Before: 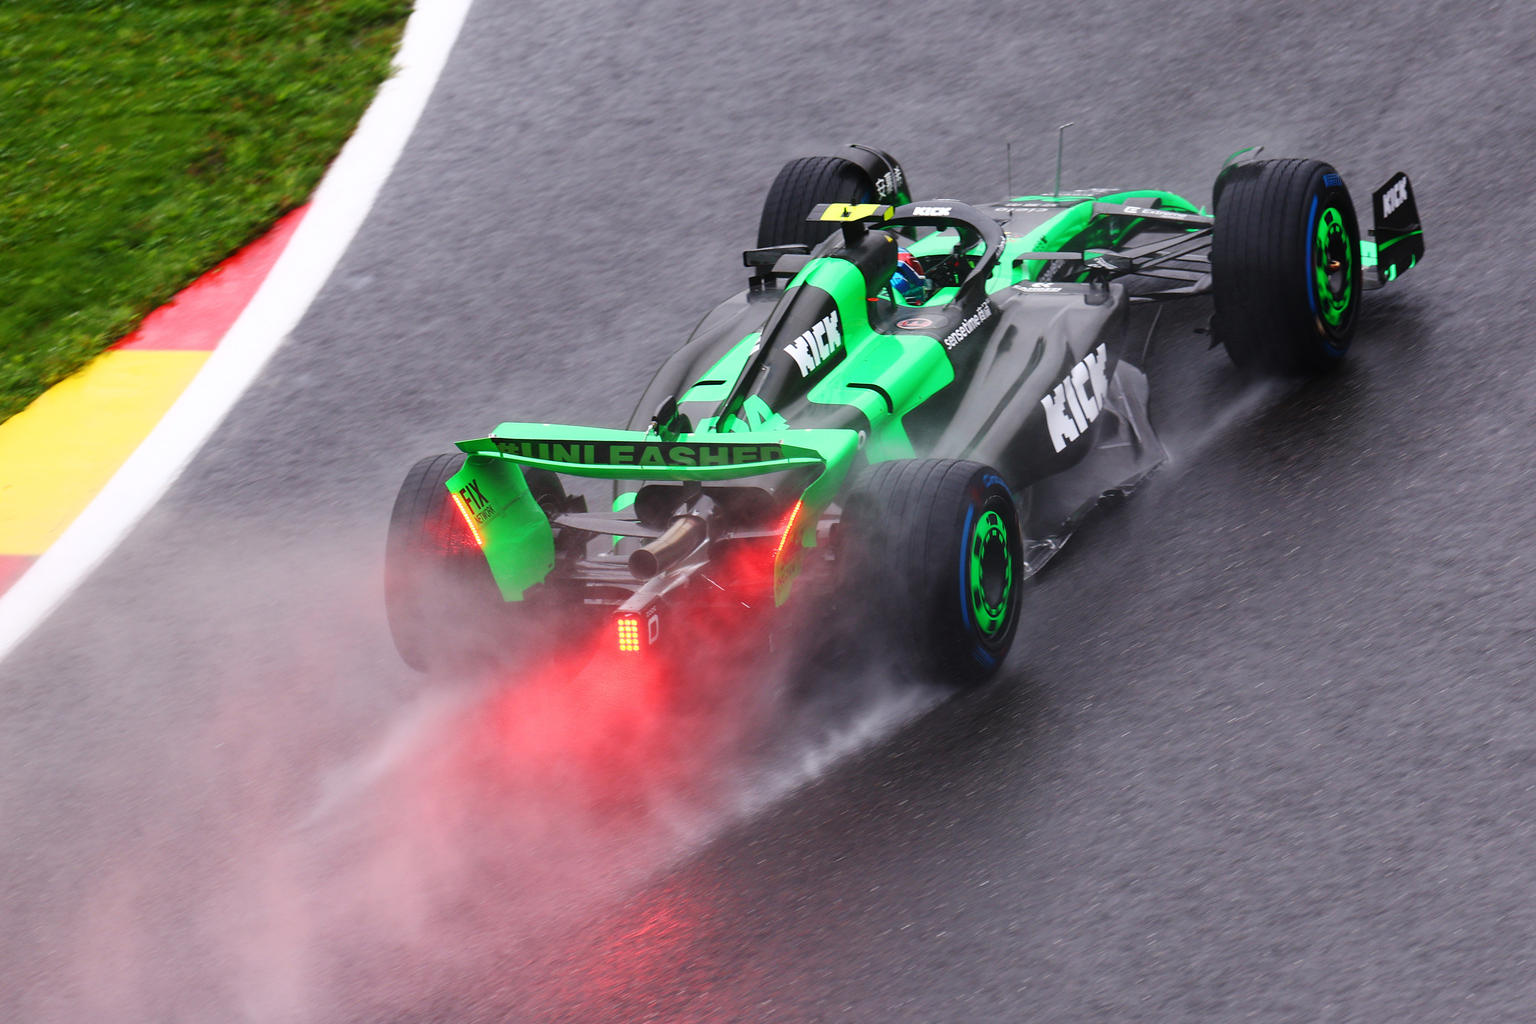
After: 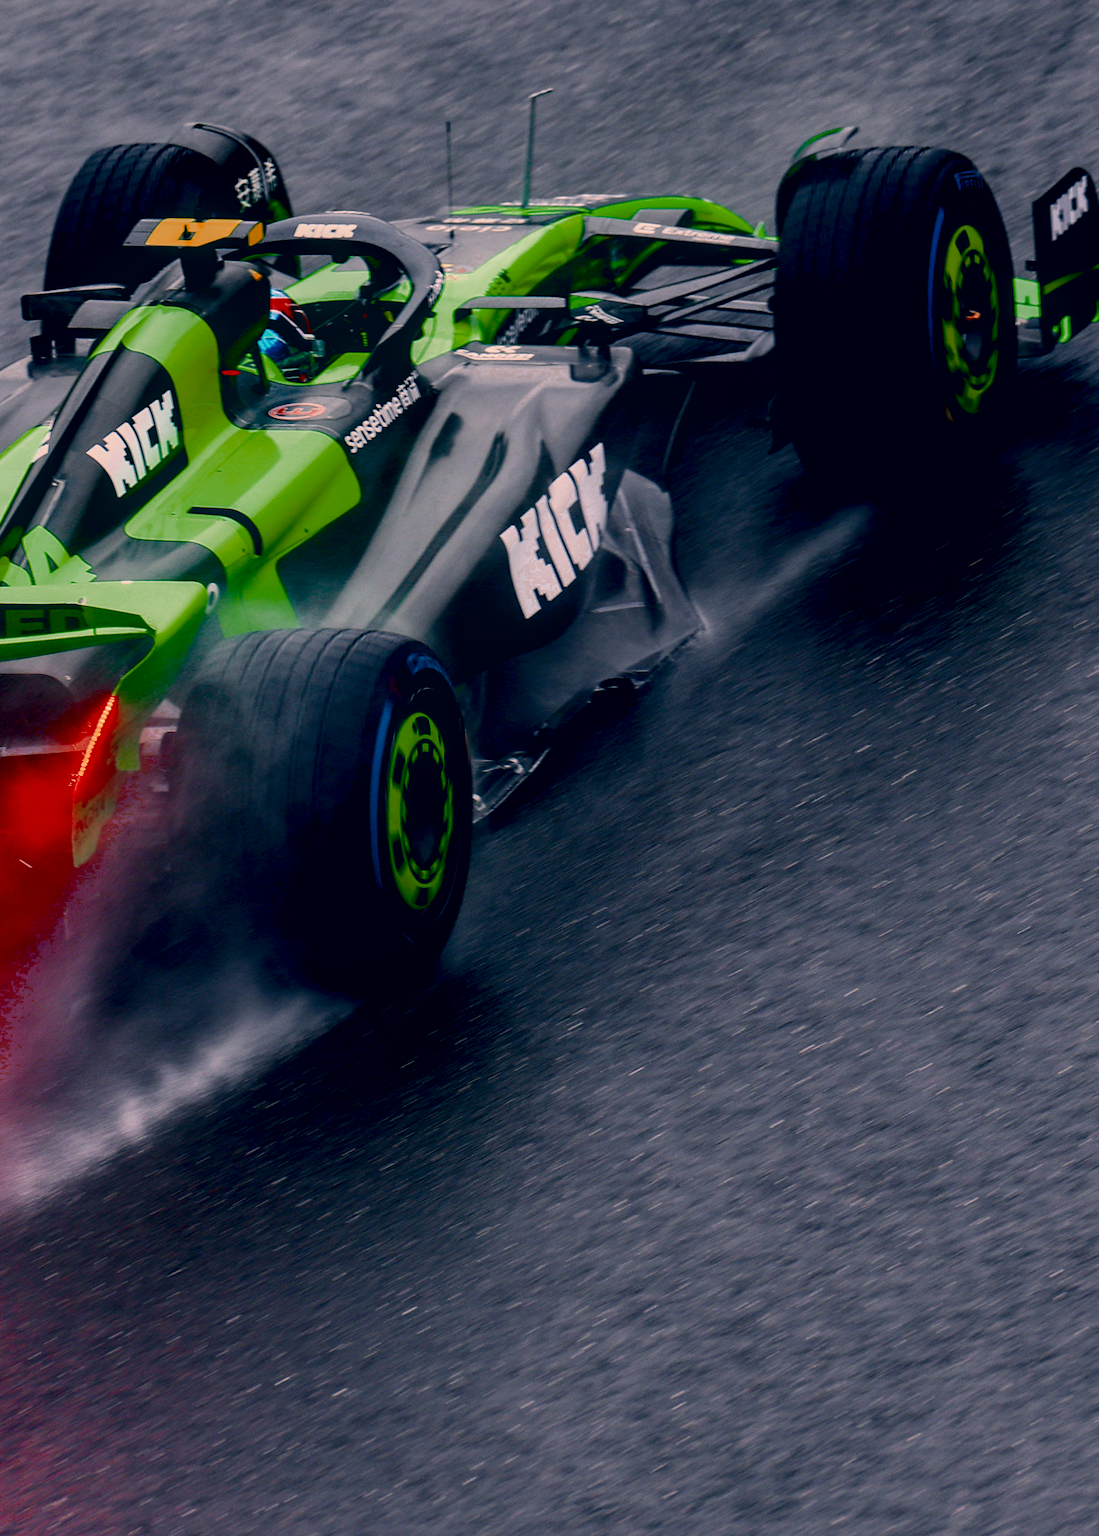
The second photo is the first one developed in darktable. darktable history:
local contrast: on, module defaults
exposure: black level correction 0.024, exposure 0.184 EV, compensate highlight preservation false
color correction: highlights a* 10.37, highlights b* 14.4, shadows a* -10.38, shadows b* -14.9
crop: left 47.527%, top 6.642%, right 7.92%
contrast brightness saturation: contrast 0.096, brightness -0.266, saturation 0.143
tone equalizer: smoothing diameter 2.09%, edges refinement/feathering 15.58, mask exposure compensation -1.57 EV, filter diffusion 5
filmic rgb: black relative exposure -16 EV, white relative exposure 2.93 EV, threshold 5.98 EV, hardness 9.99, color science v6 (2022), iterations of high-quality reconstruction 10, enable highlight reconstruction true
color zones: curves: ch0 [(0, 0.299) (0.25, 0.383) (0.456, 0.352) (0.736, 0.571)]; ch1 [(0, 0.63) (0.151, 0.568) (0.254, 0.416) (0.47, 0.558) (0.732, 0.37) (0.909, 0.492)]; ch2 [(0.004, 0.604) (0.158, 0.443) (0.257, 0.403) (0.761, 0.468)]
